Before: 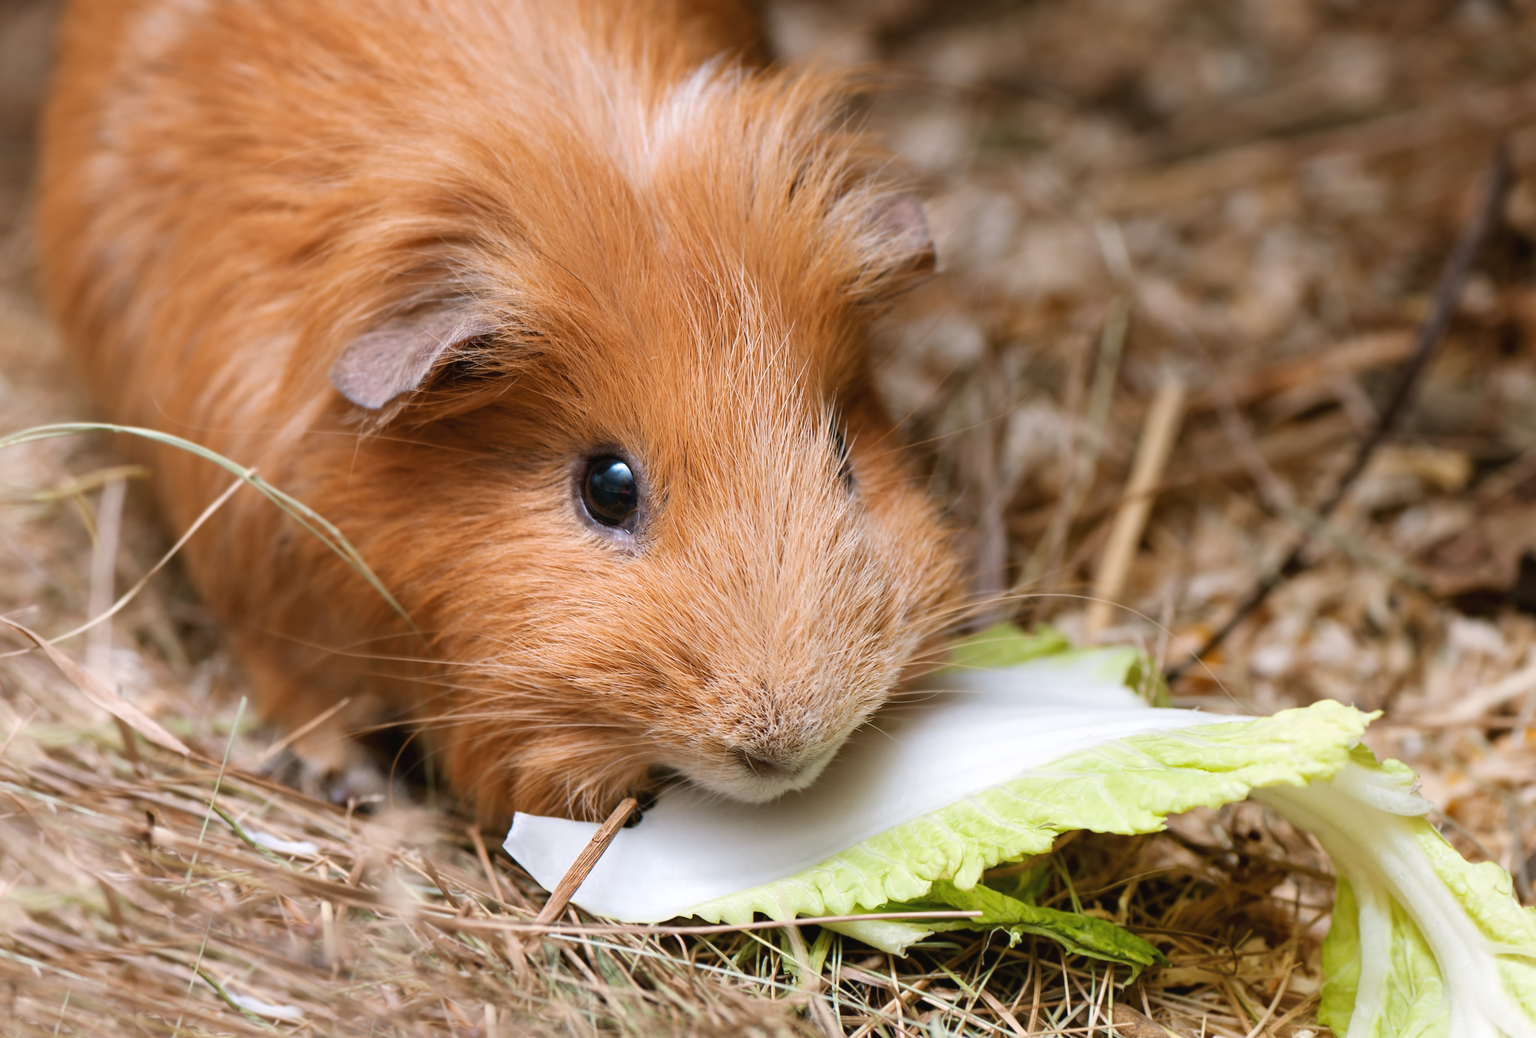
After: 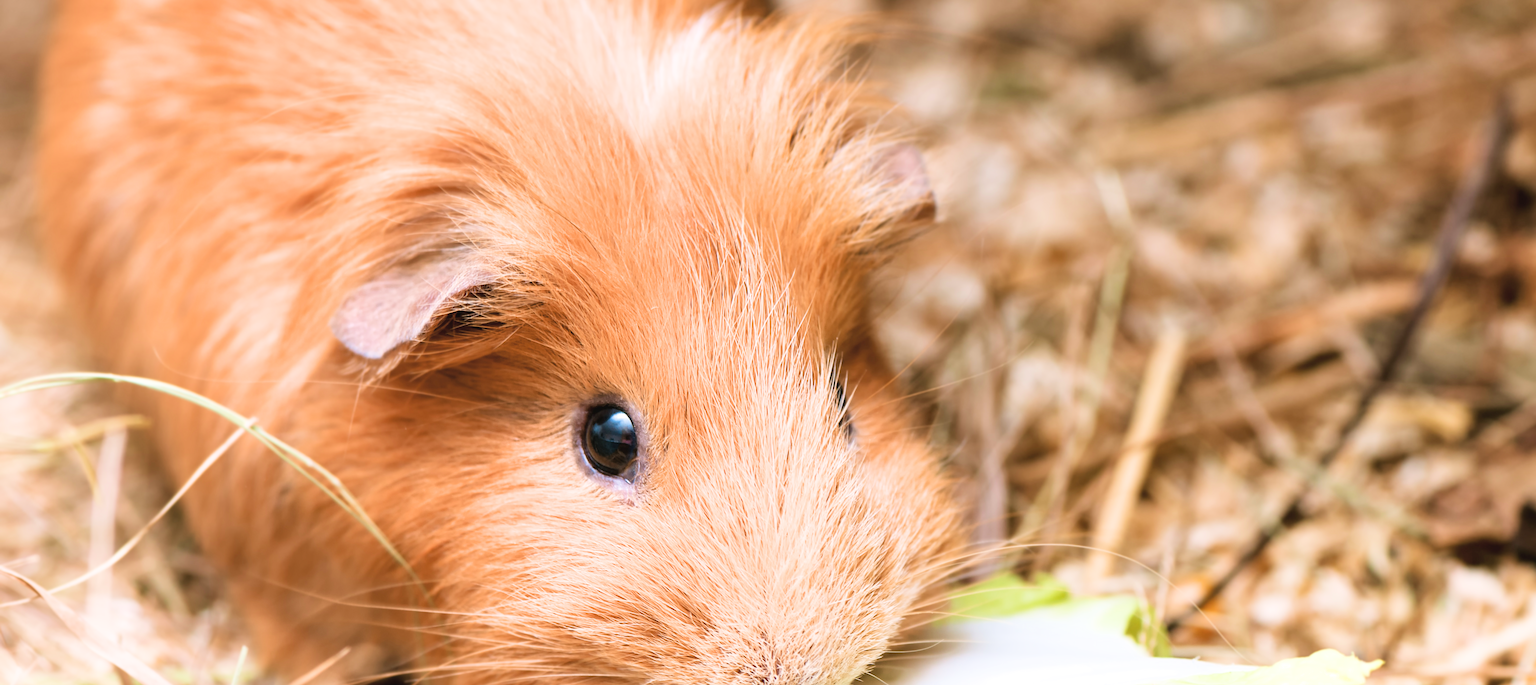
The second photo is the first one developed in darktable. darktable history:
filmic rgb: black relative exposure -7.99 EV, white relative exposure 3.79 EV, threshold 5.99 EV, hardness 4.36, iterations of high-quality reconstruction 0, enable highlight reconstruction true
crop and rotate: top 4.887%, bottom 29.102%
exposure: black level correction 0, exposure 1.449 EV, compensate highlight preservation false
velvia: on, module defaults
